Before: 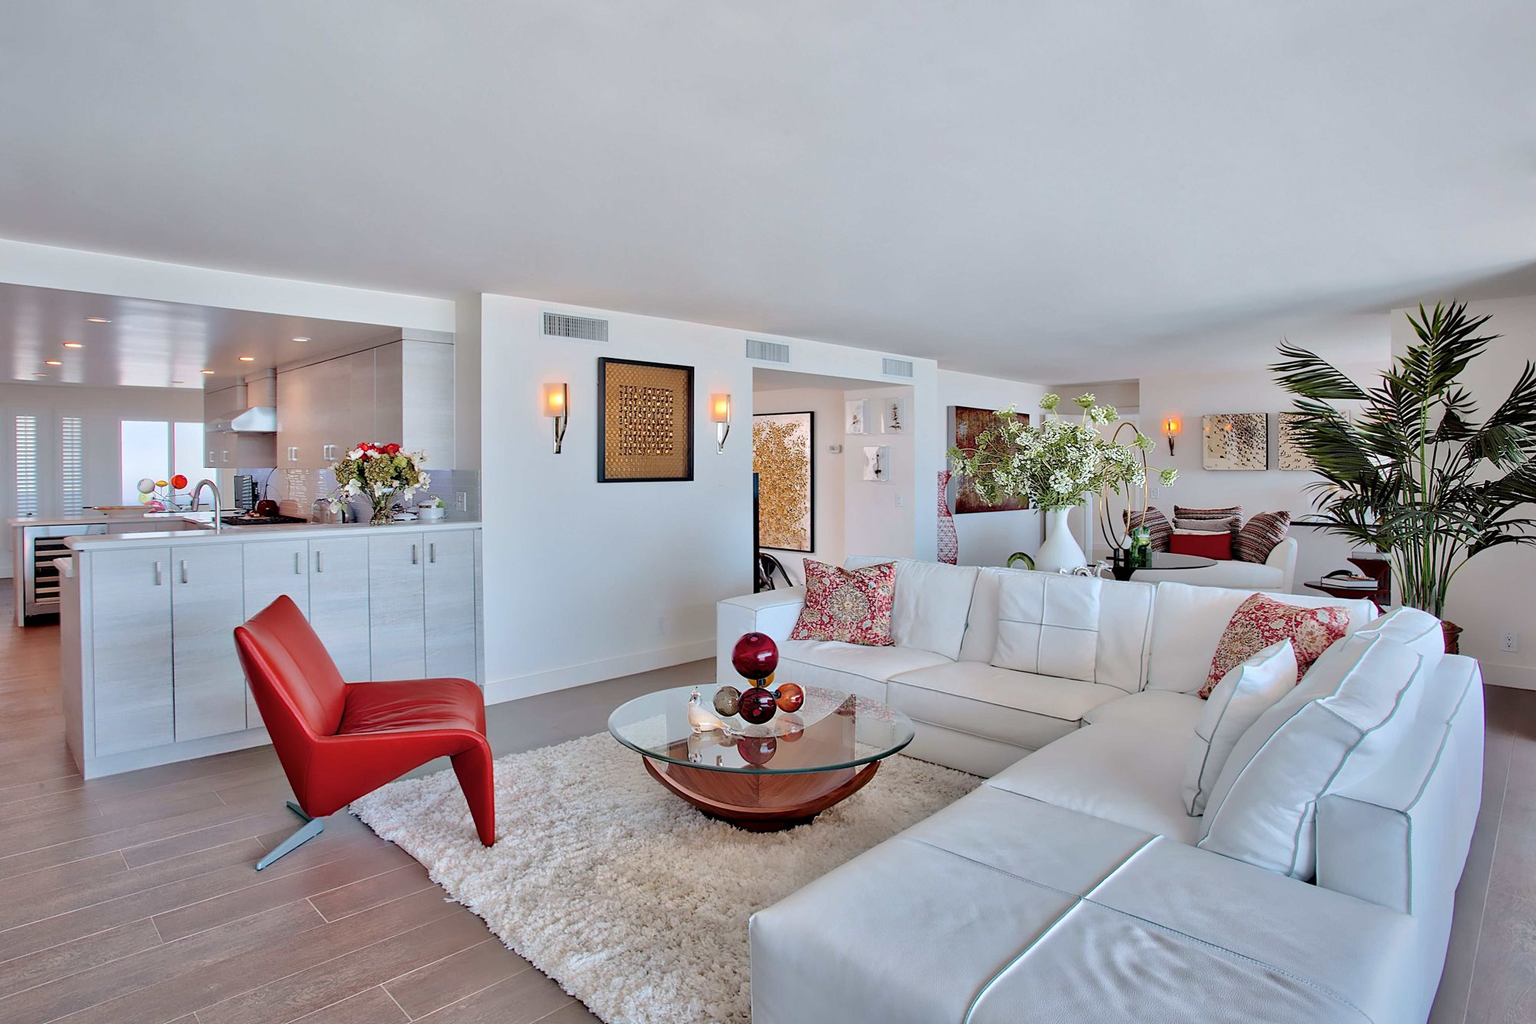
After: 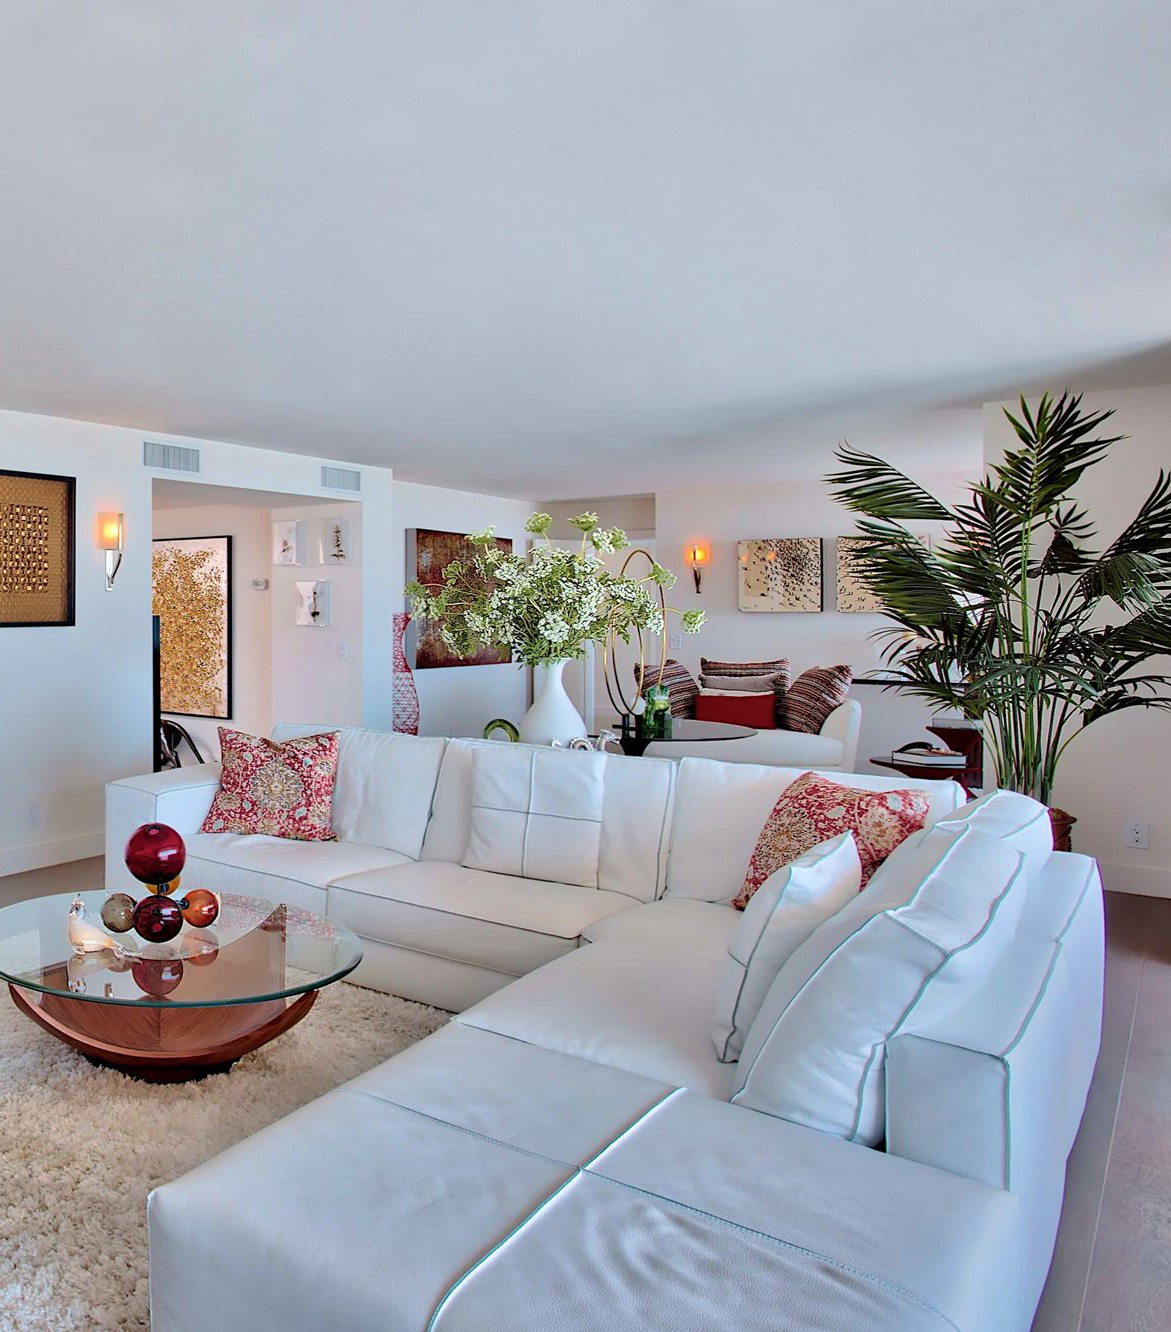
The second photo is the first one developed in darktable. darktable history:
crop: left 41.402%
velvia: on, module defaults
